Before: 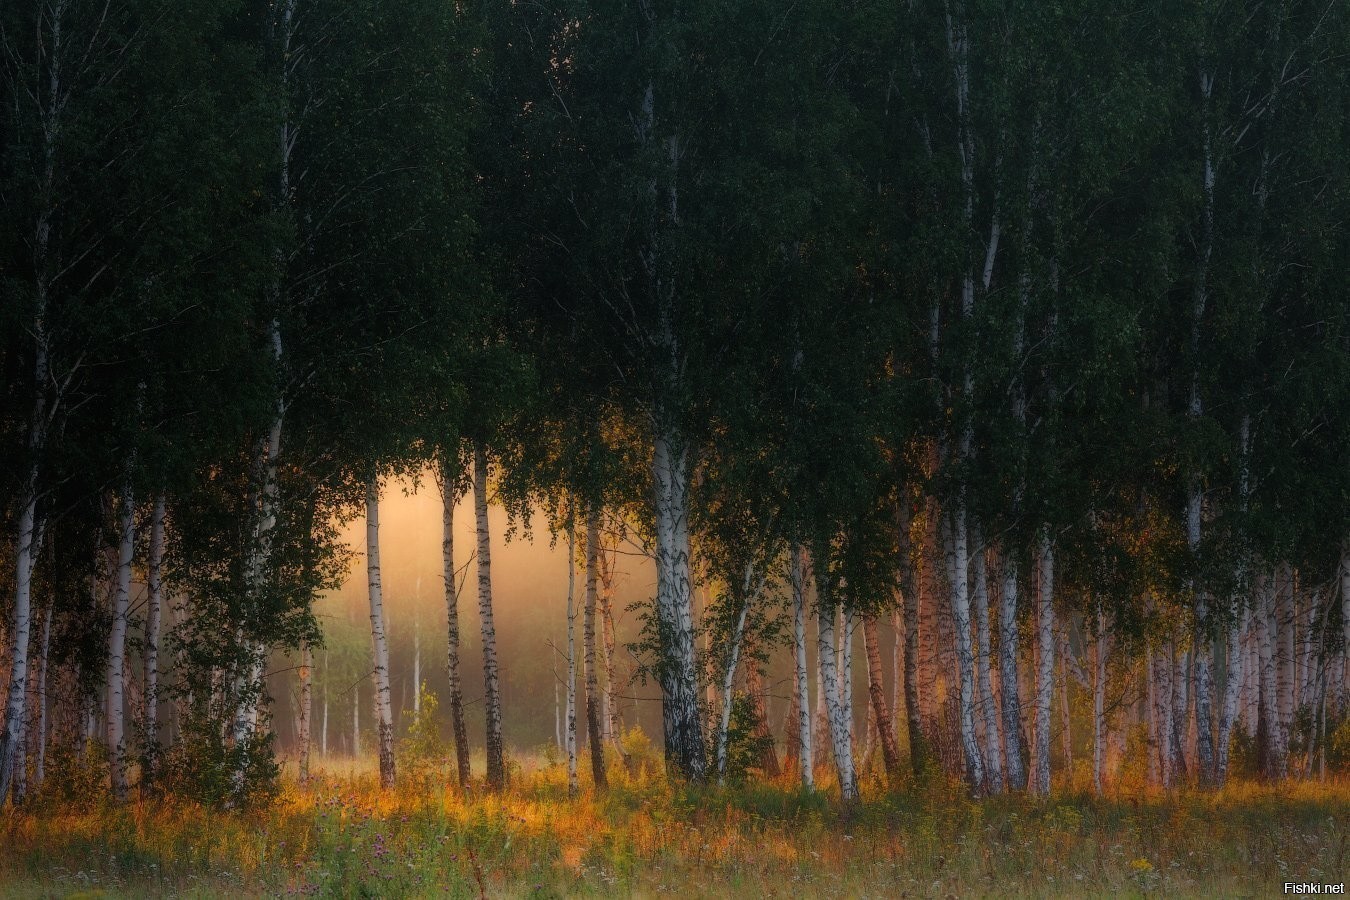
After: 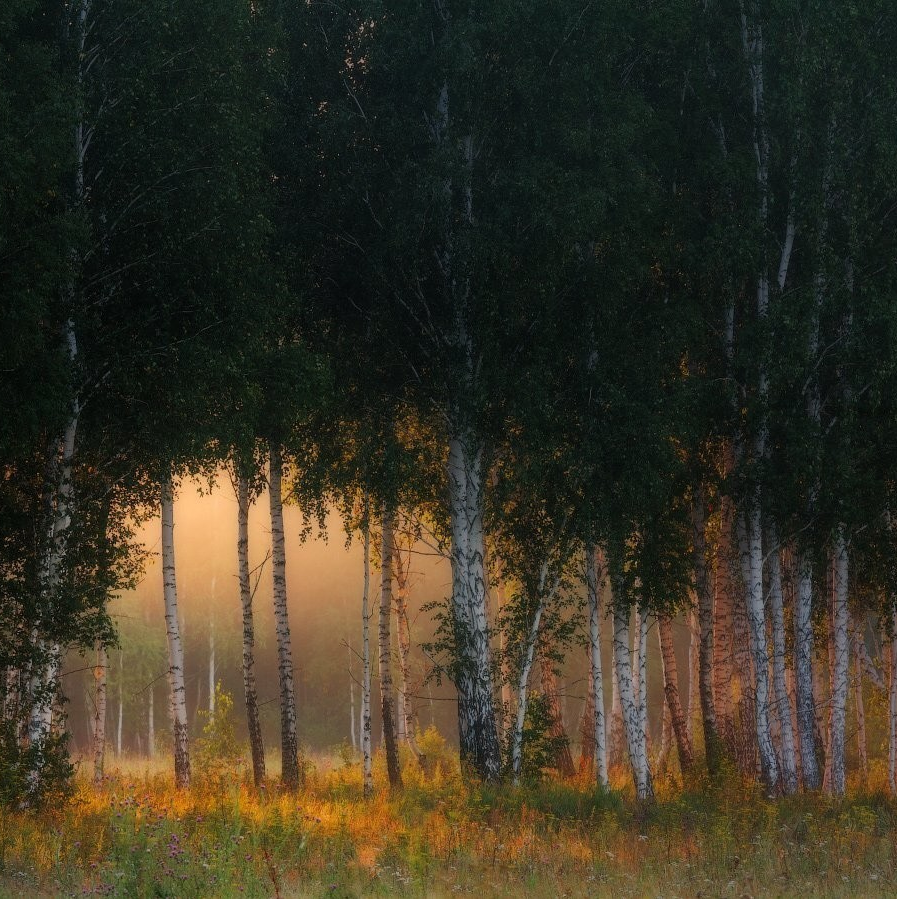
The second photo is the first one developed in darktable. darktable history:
crop and rotate: left 15.233%, right 18.271%
